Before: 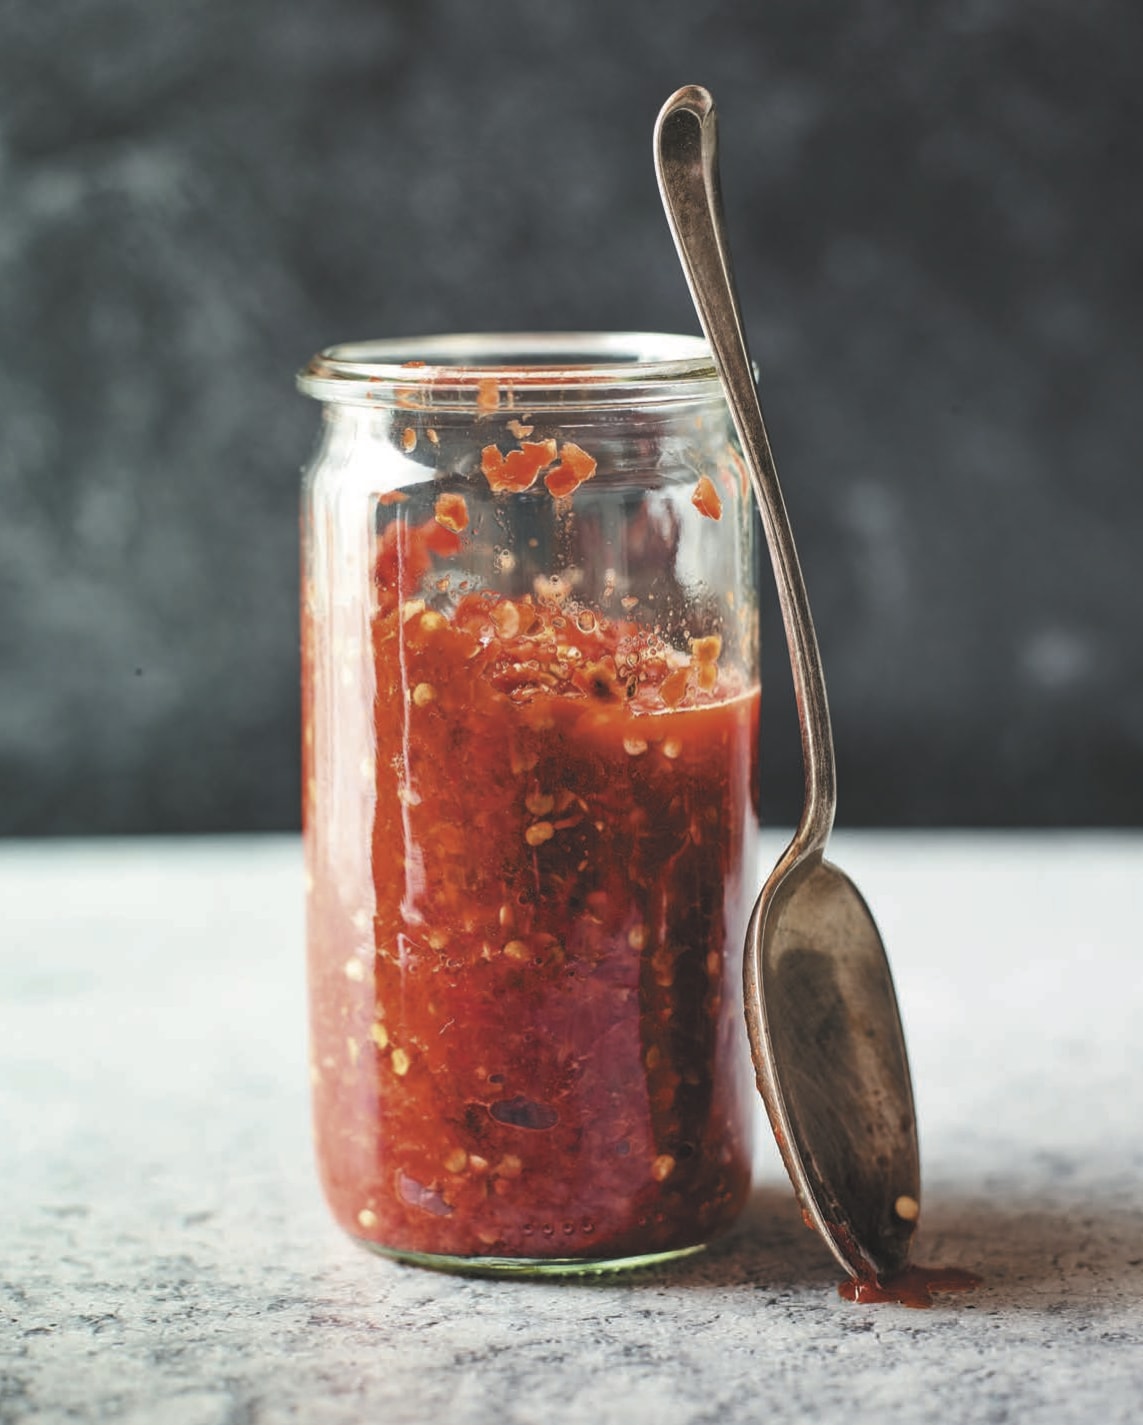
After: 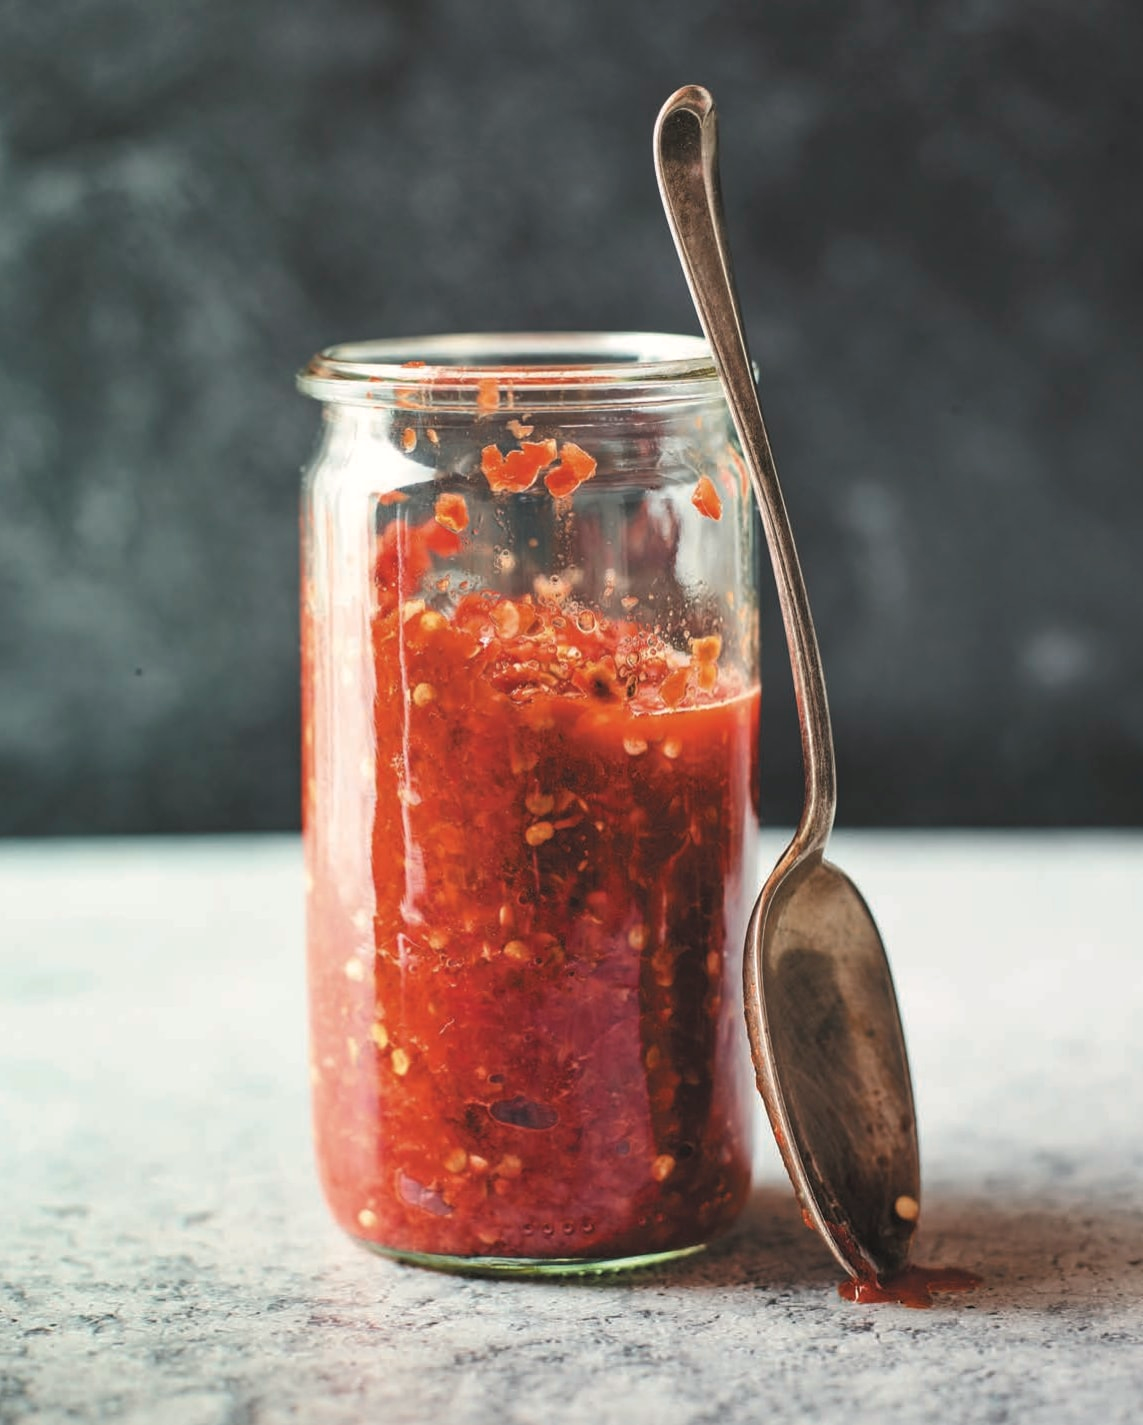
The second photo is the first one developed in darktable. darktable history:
white balance: red 1.009, blue 0.985
